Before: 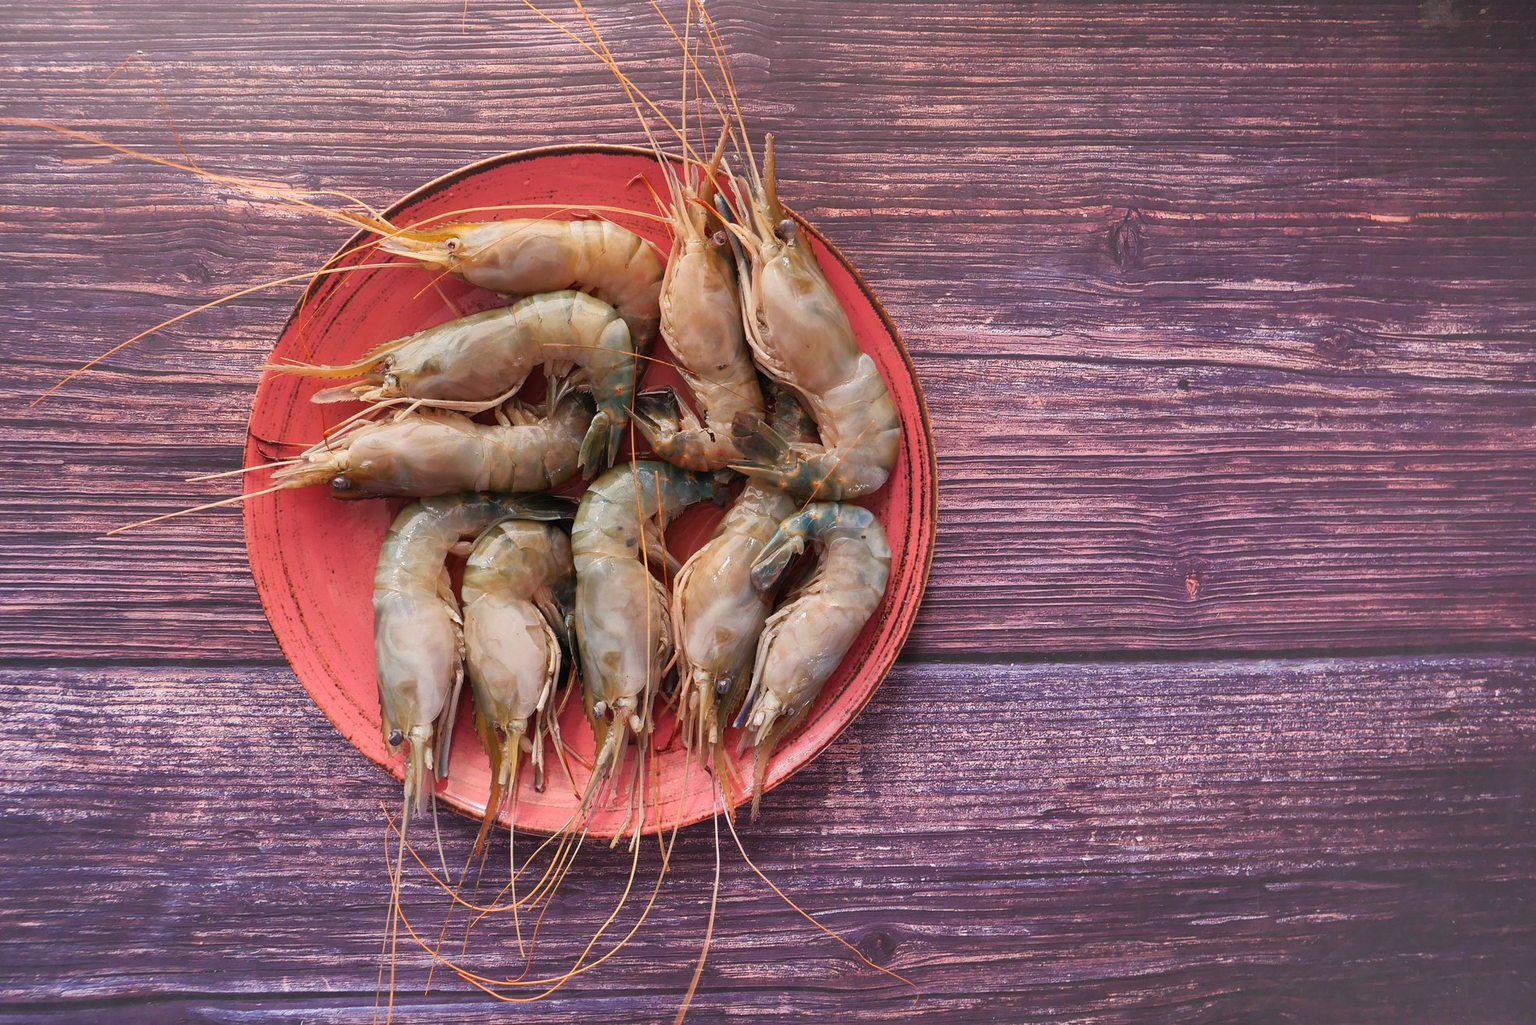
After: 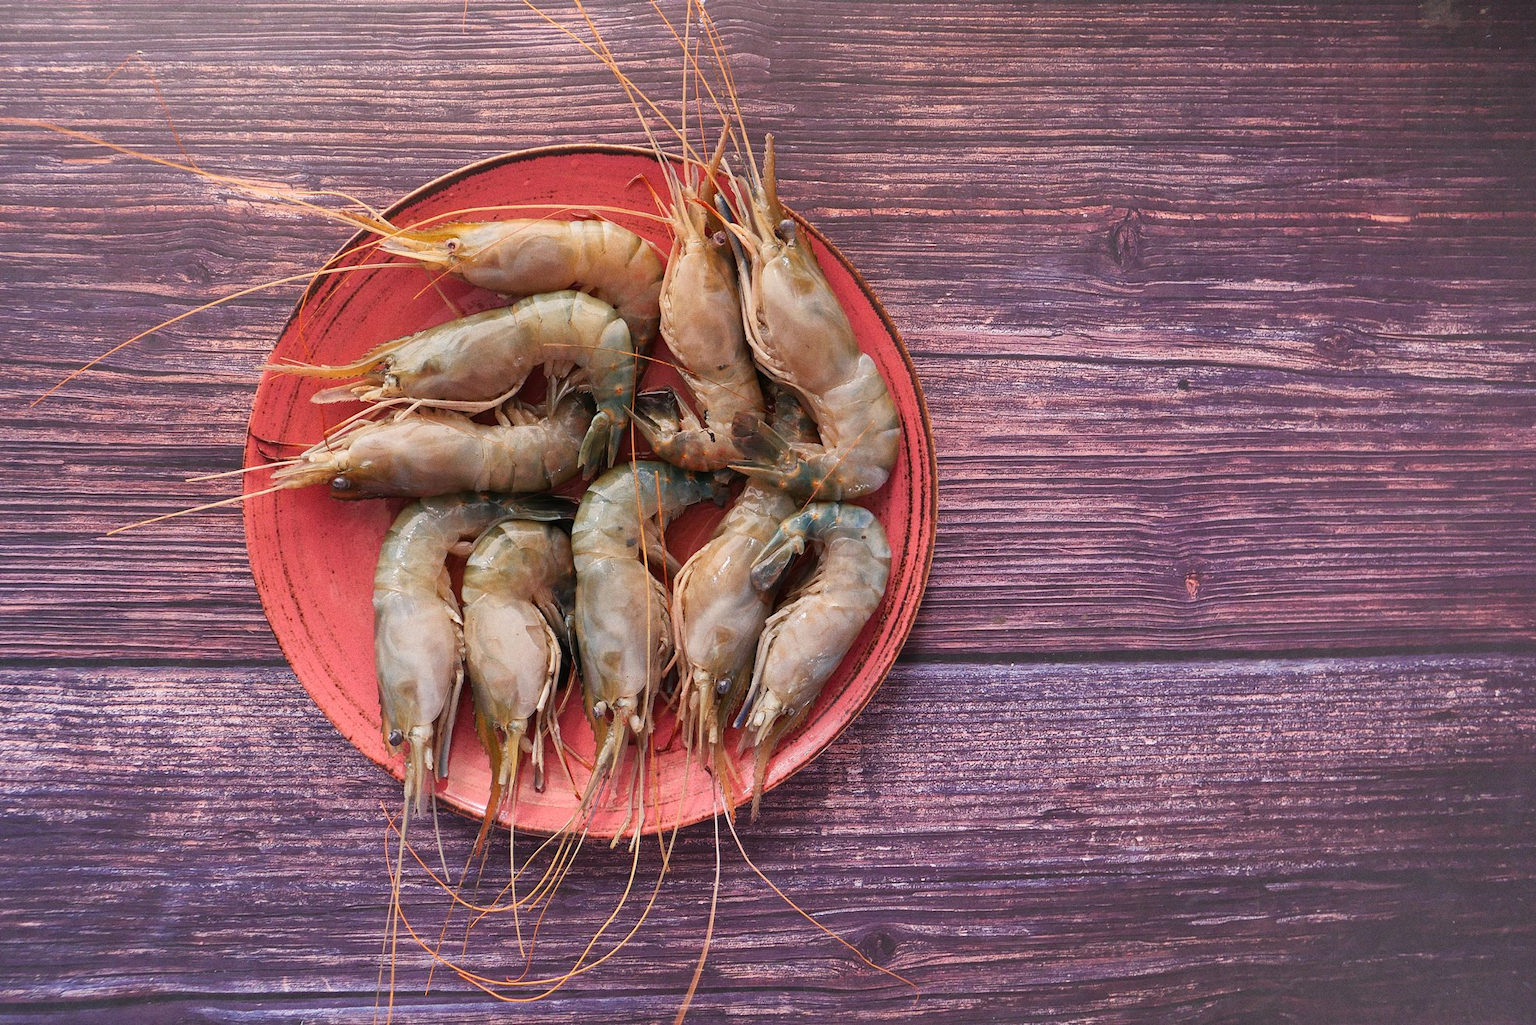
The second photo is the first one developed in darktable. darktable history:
local contrast: mode bilateral grid, contrast 10, coarseness 25, detail 115%, midtone range 0.2
grain: coarseness 0.09 ISO
